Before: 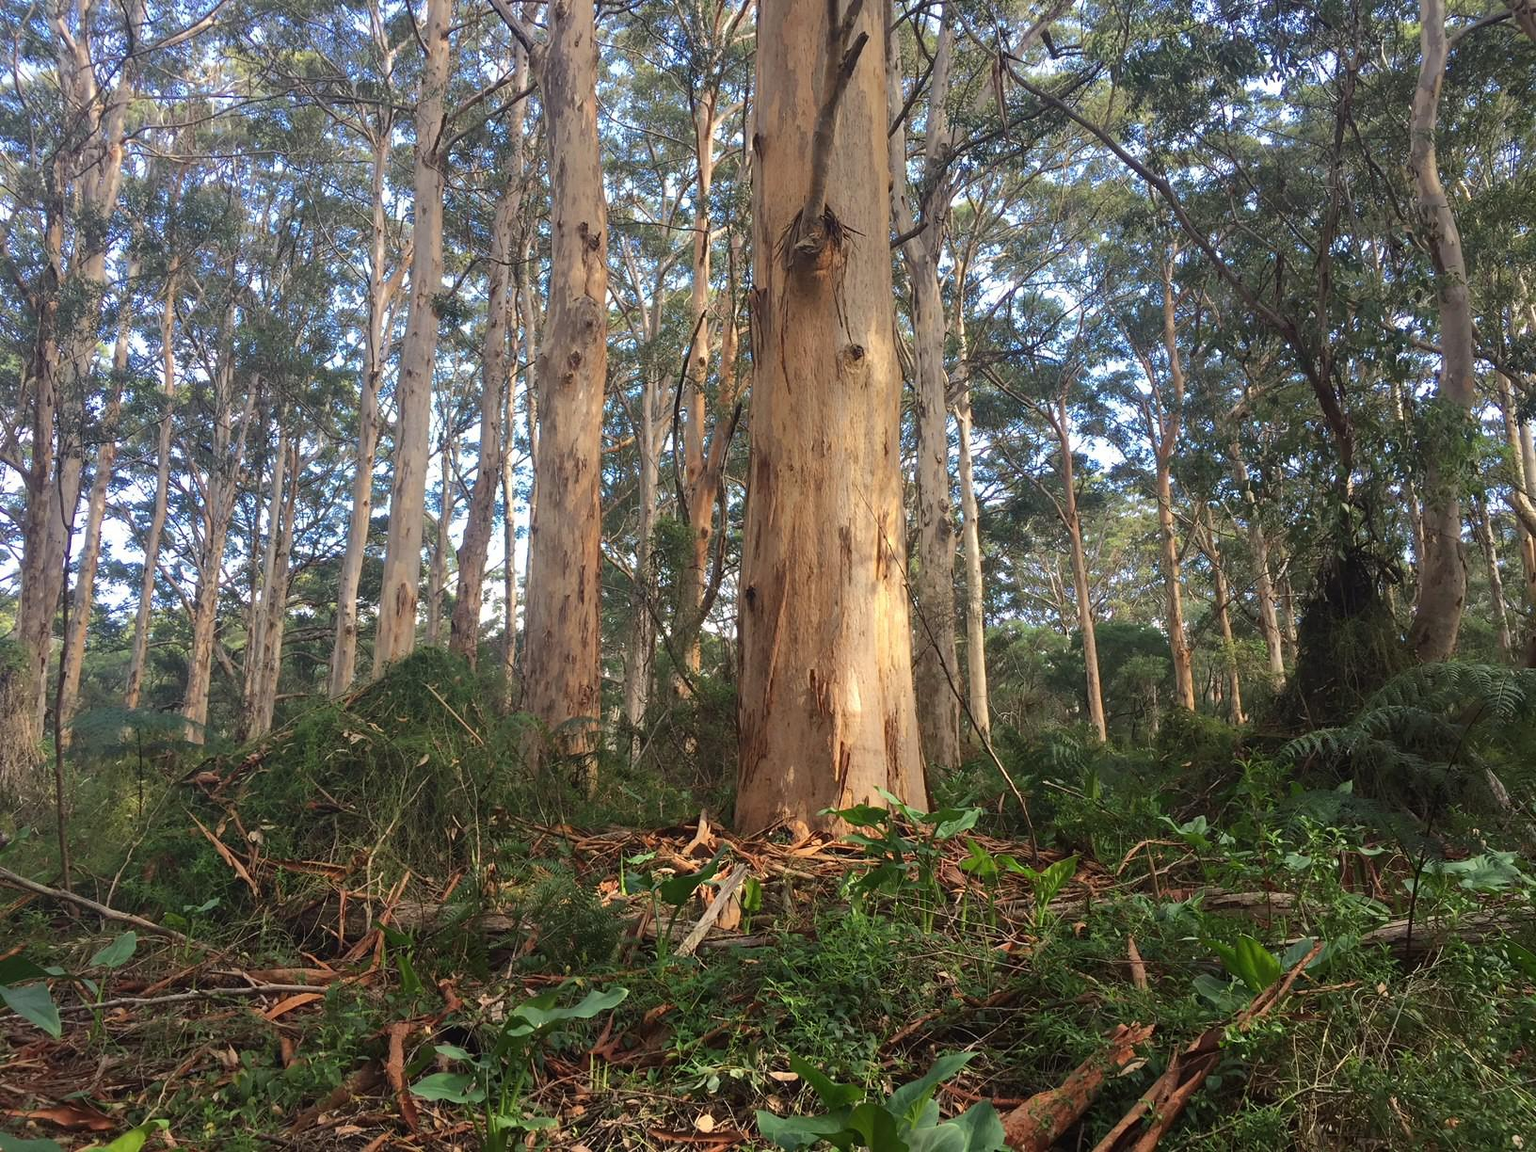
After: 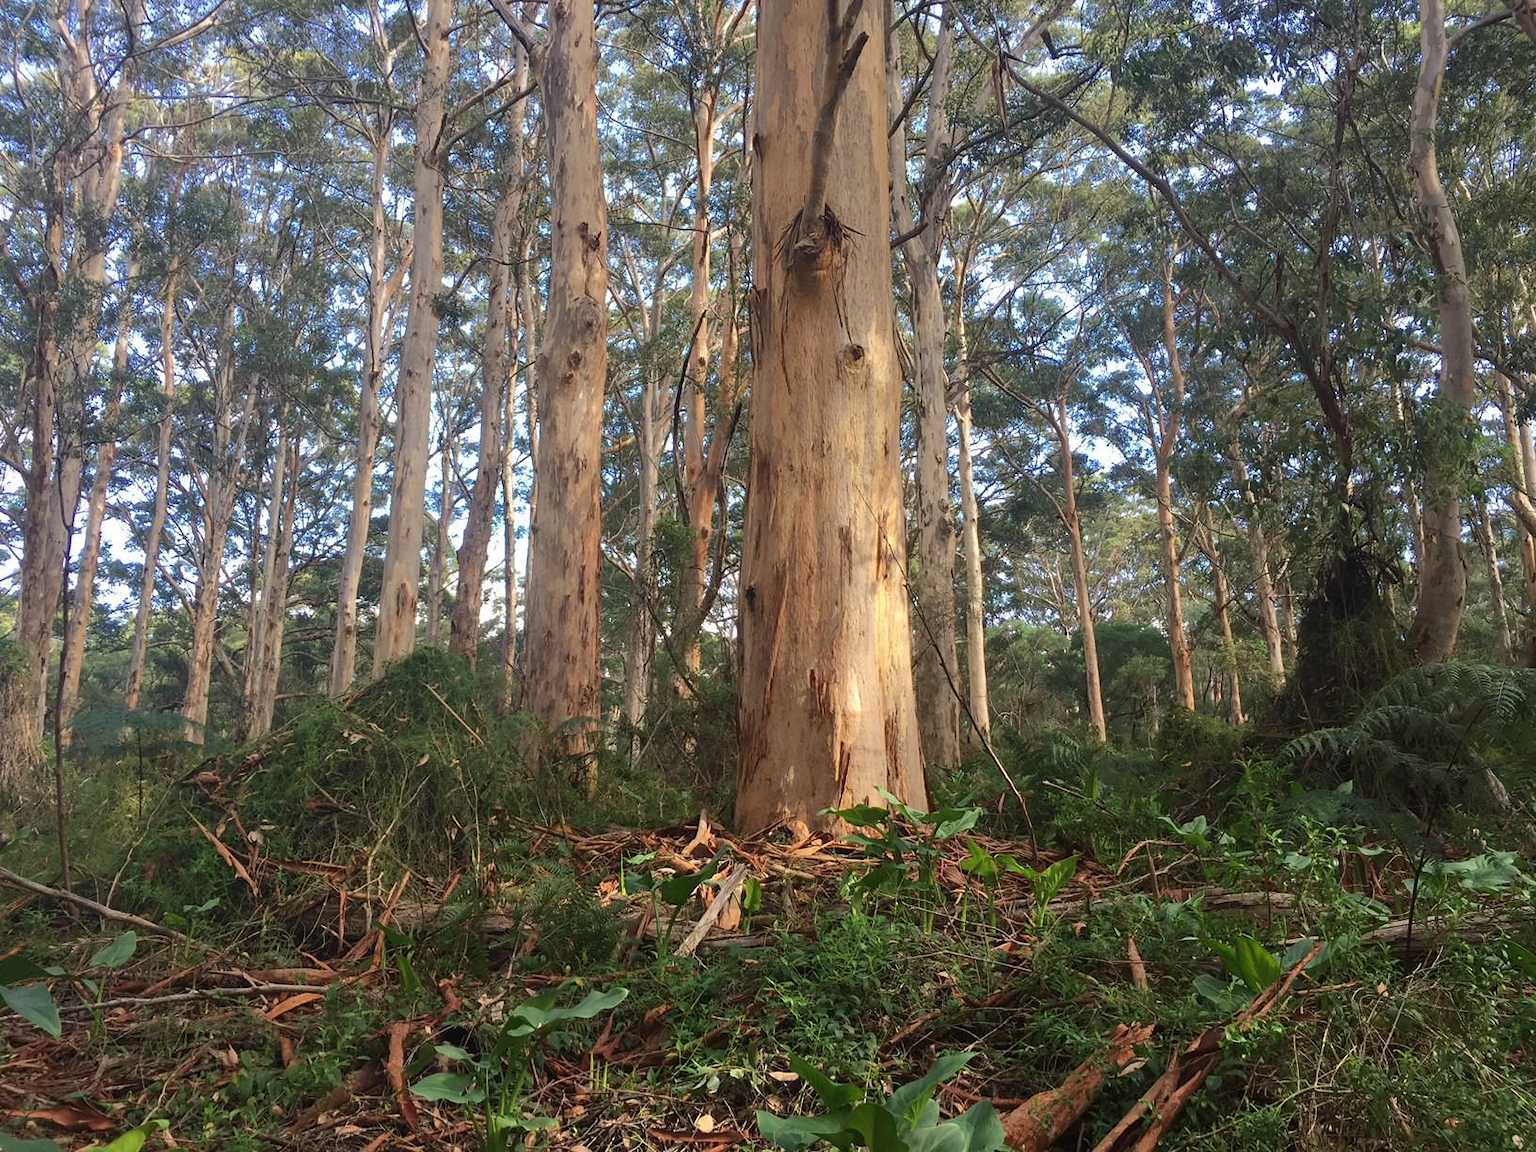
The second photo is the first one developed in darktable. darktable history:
sharpen: radius 2.934, amount 0.865, threshold 47.332
